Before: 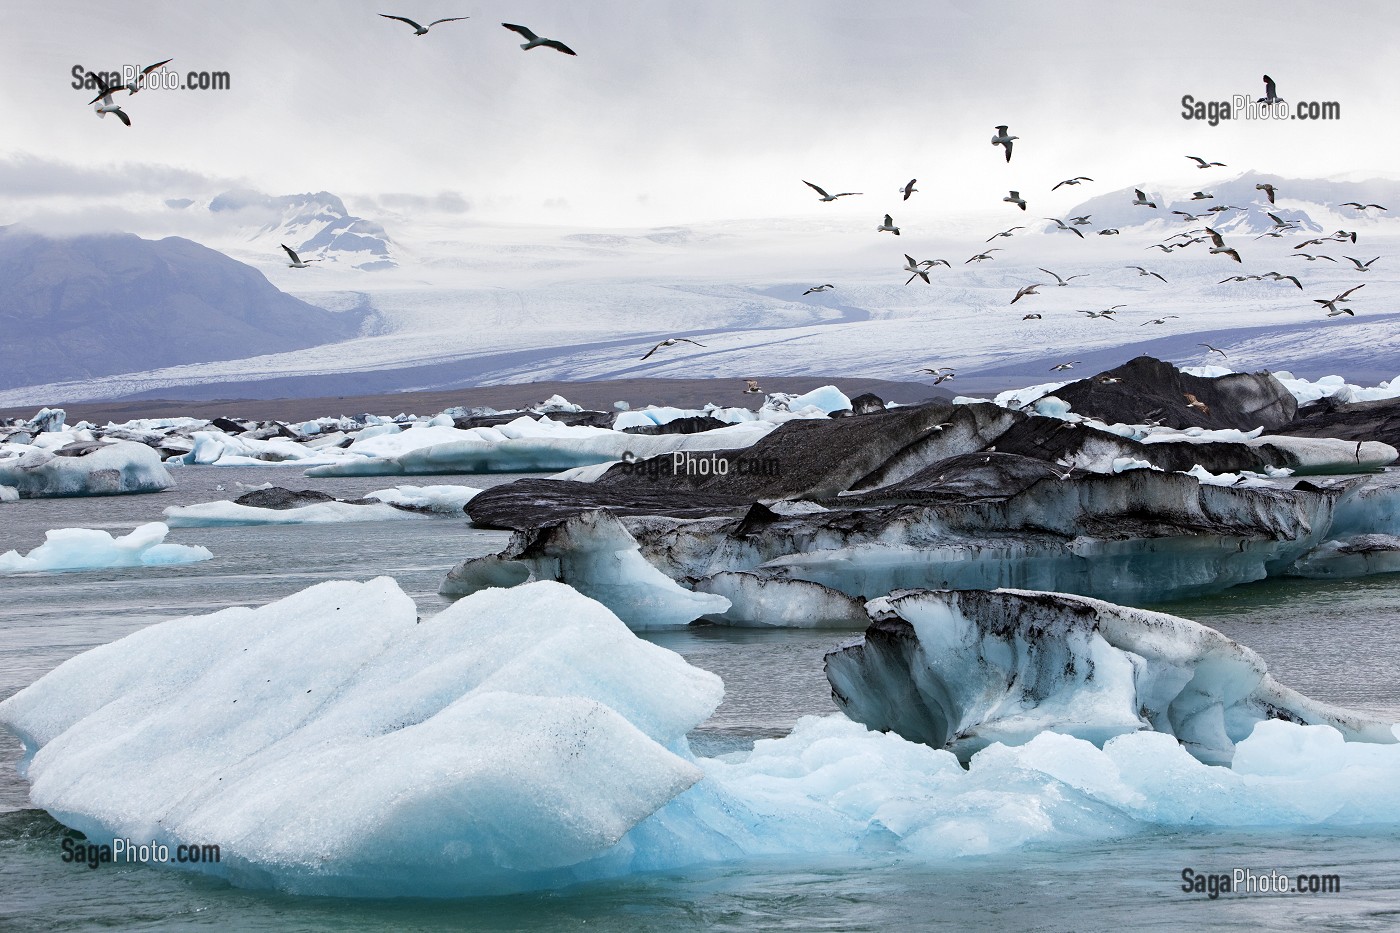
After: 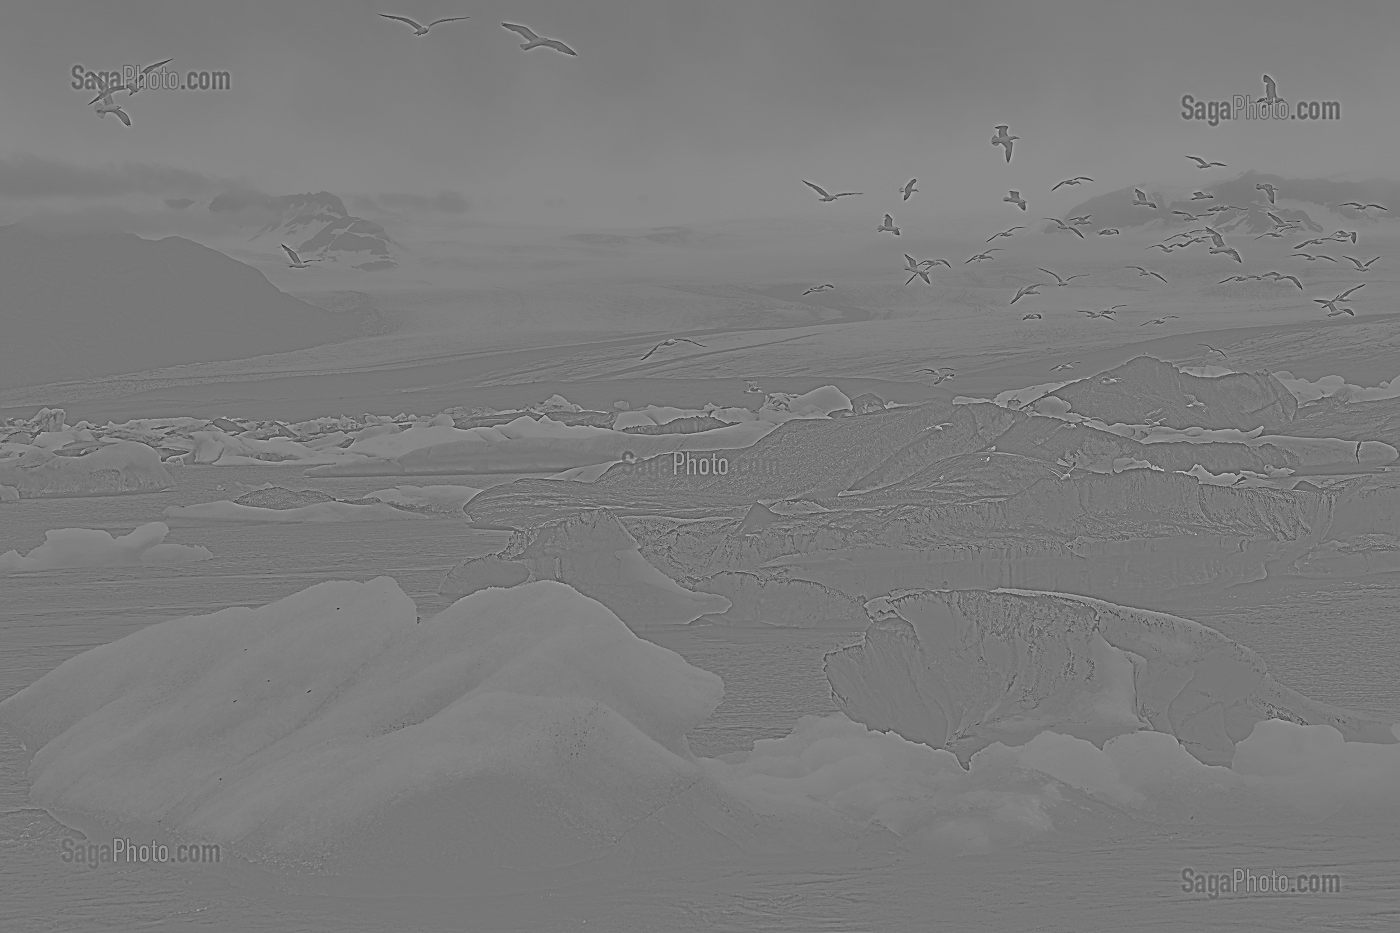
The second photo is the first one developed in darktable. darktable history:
tone equalizer: on, module defaults
highpass: sharpness 6%, contrast boost 7.63%
exposure: exposure 0.935 EV, compensate highlight preservation false
sharpen: radius 1.864, amount 0.398, threshold 1.271
